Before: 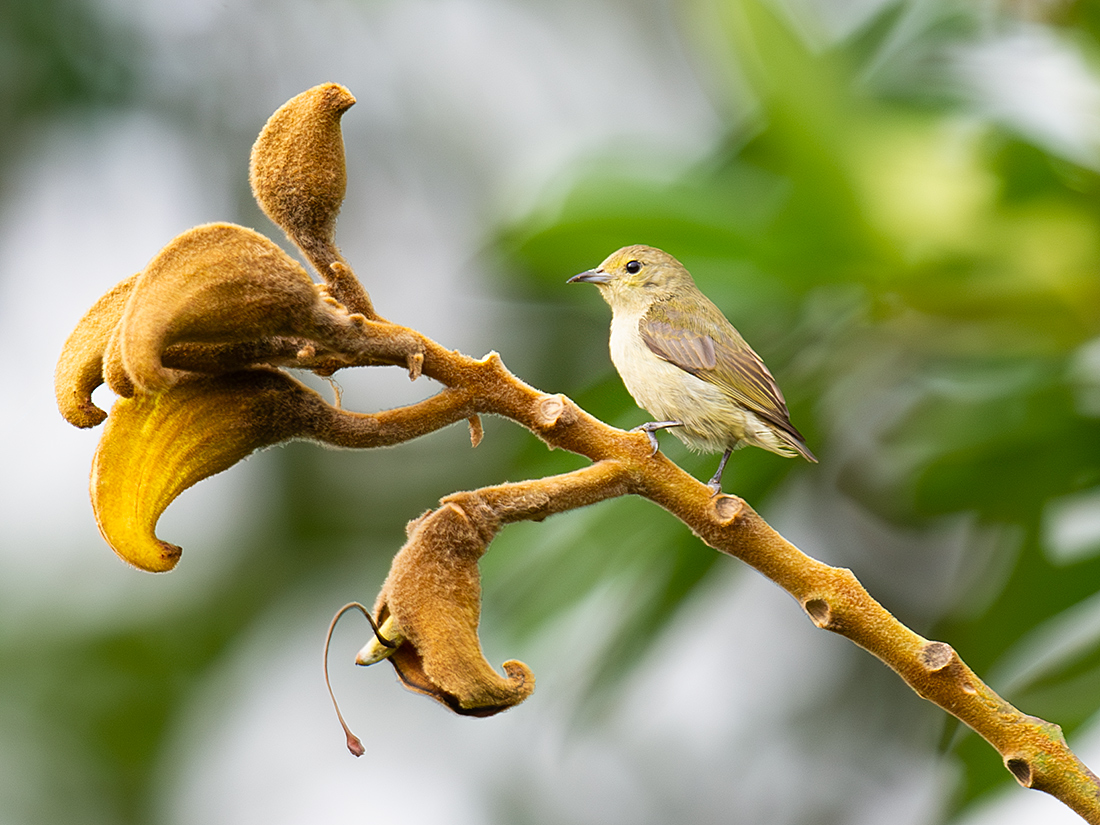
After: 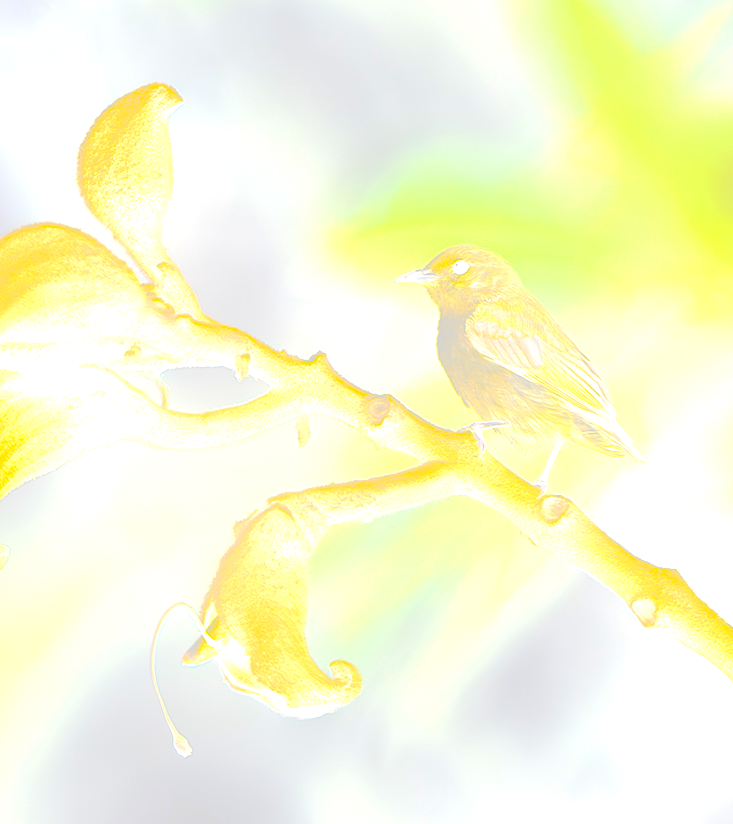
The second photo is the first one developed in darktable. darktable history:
exposure: exposure 1.25 EV, compensate exposure bias true, compensate highlight preservation false
crop and rotate: left 15.754%, right 17.579%
bloom: size 70%, threshold 25%, strength 70%
